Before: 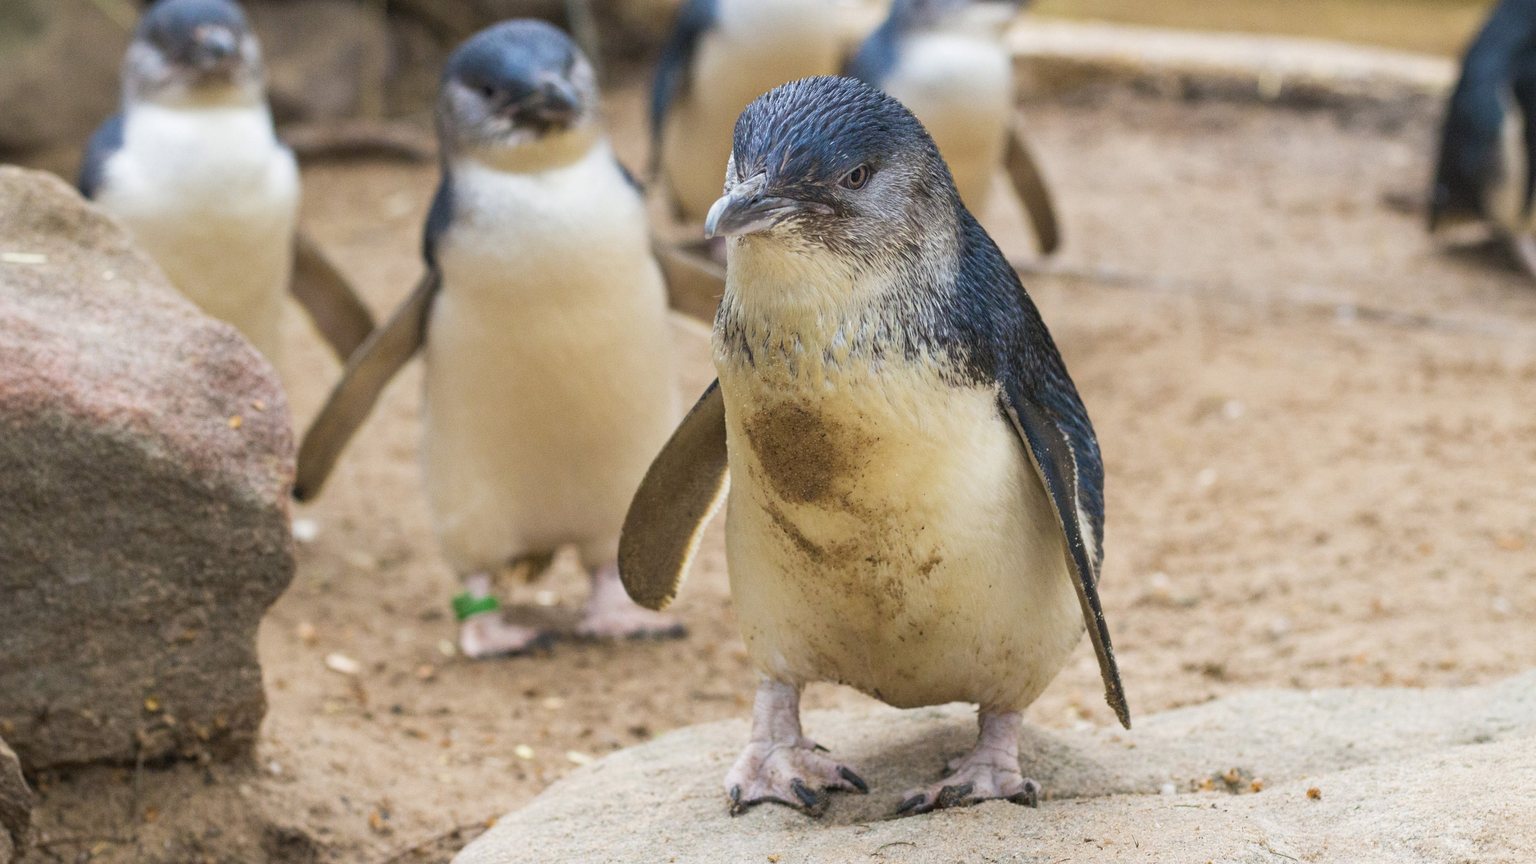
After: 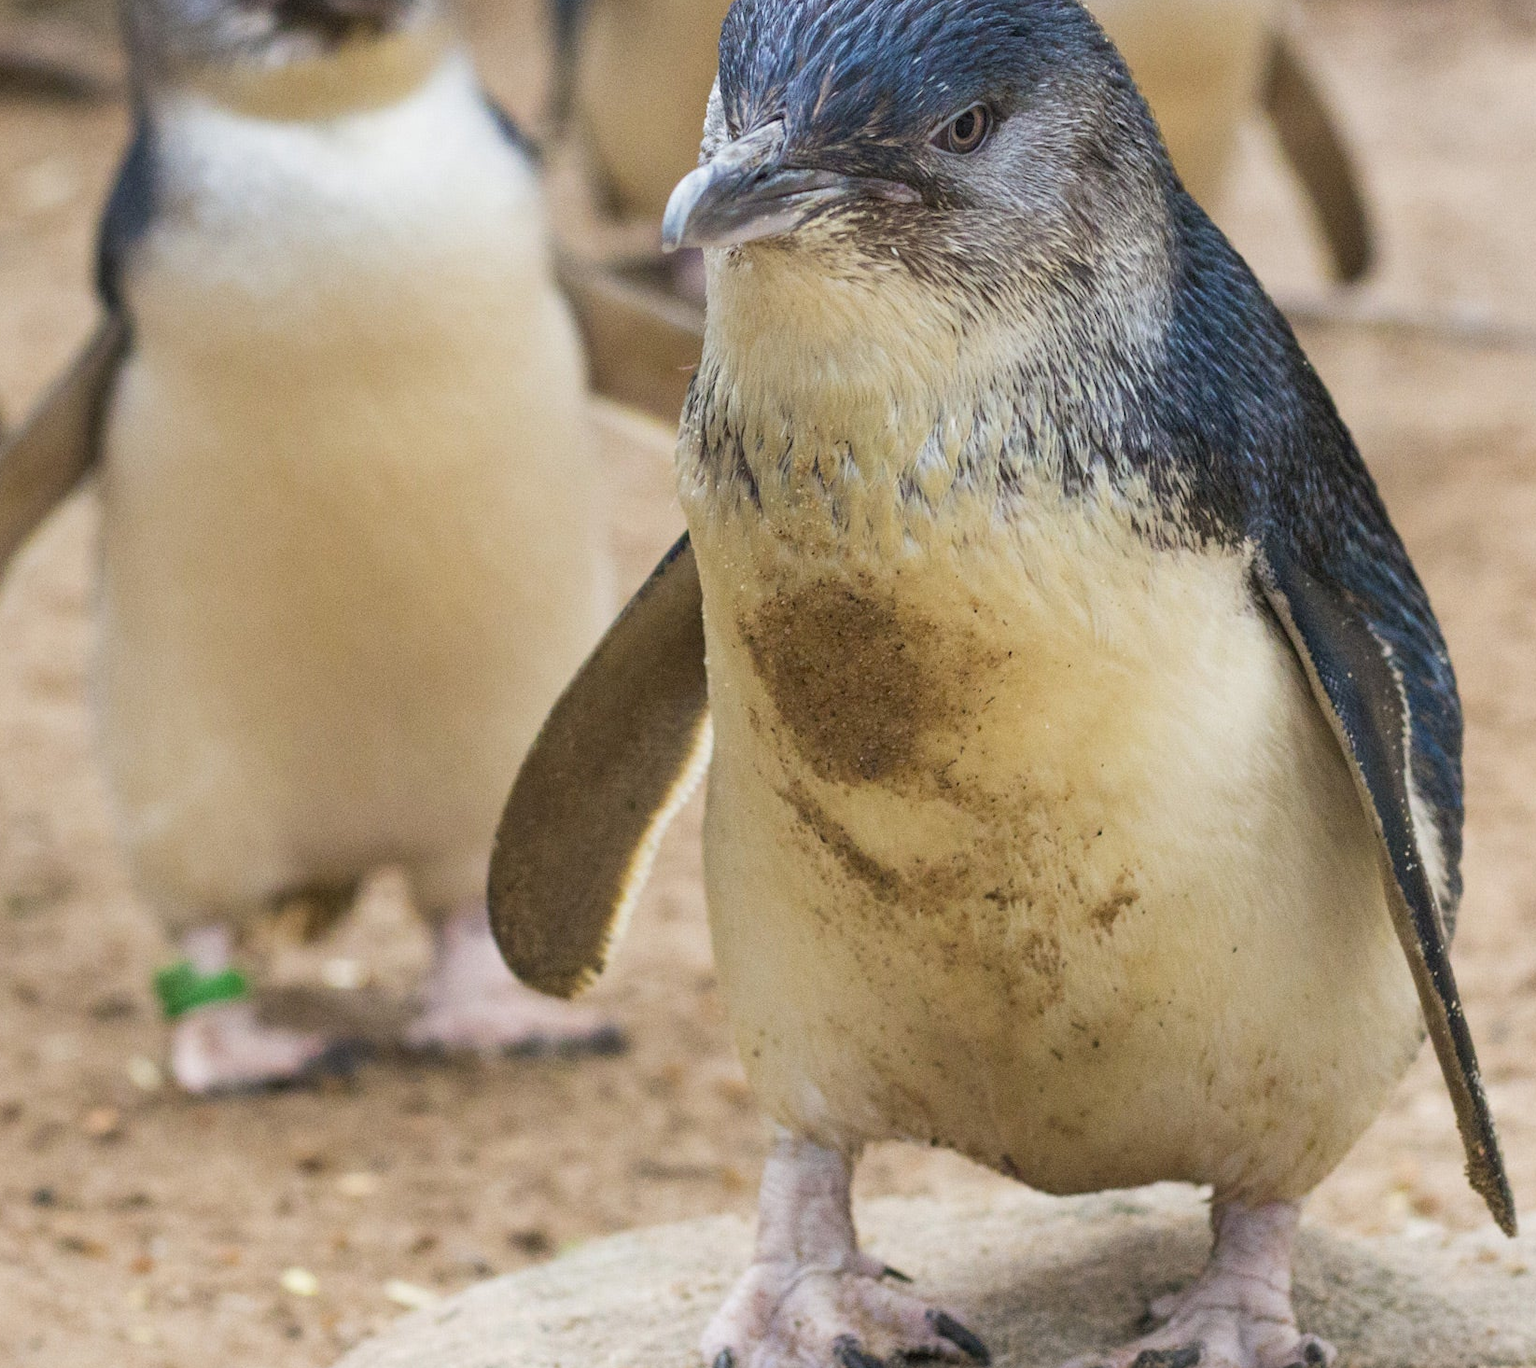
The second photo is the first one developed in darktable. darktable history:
crop and rotate: angle 0.017°, left 24.419%, top 13.069%, right 25.719%, bottom 7.891%
